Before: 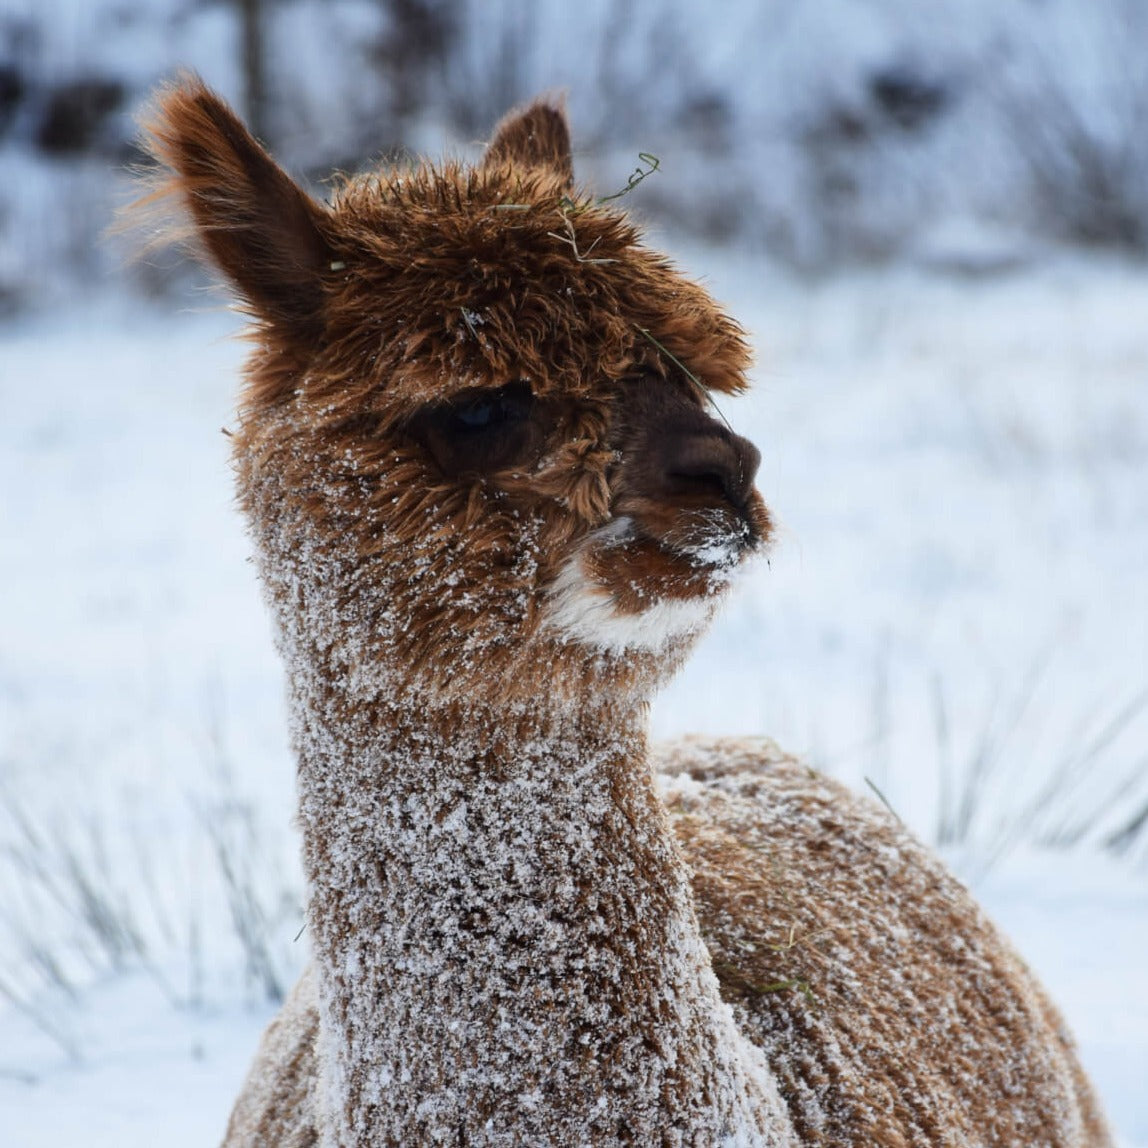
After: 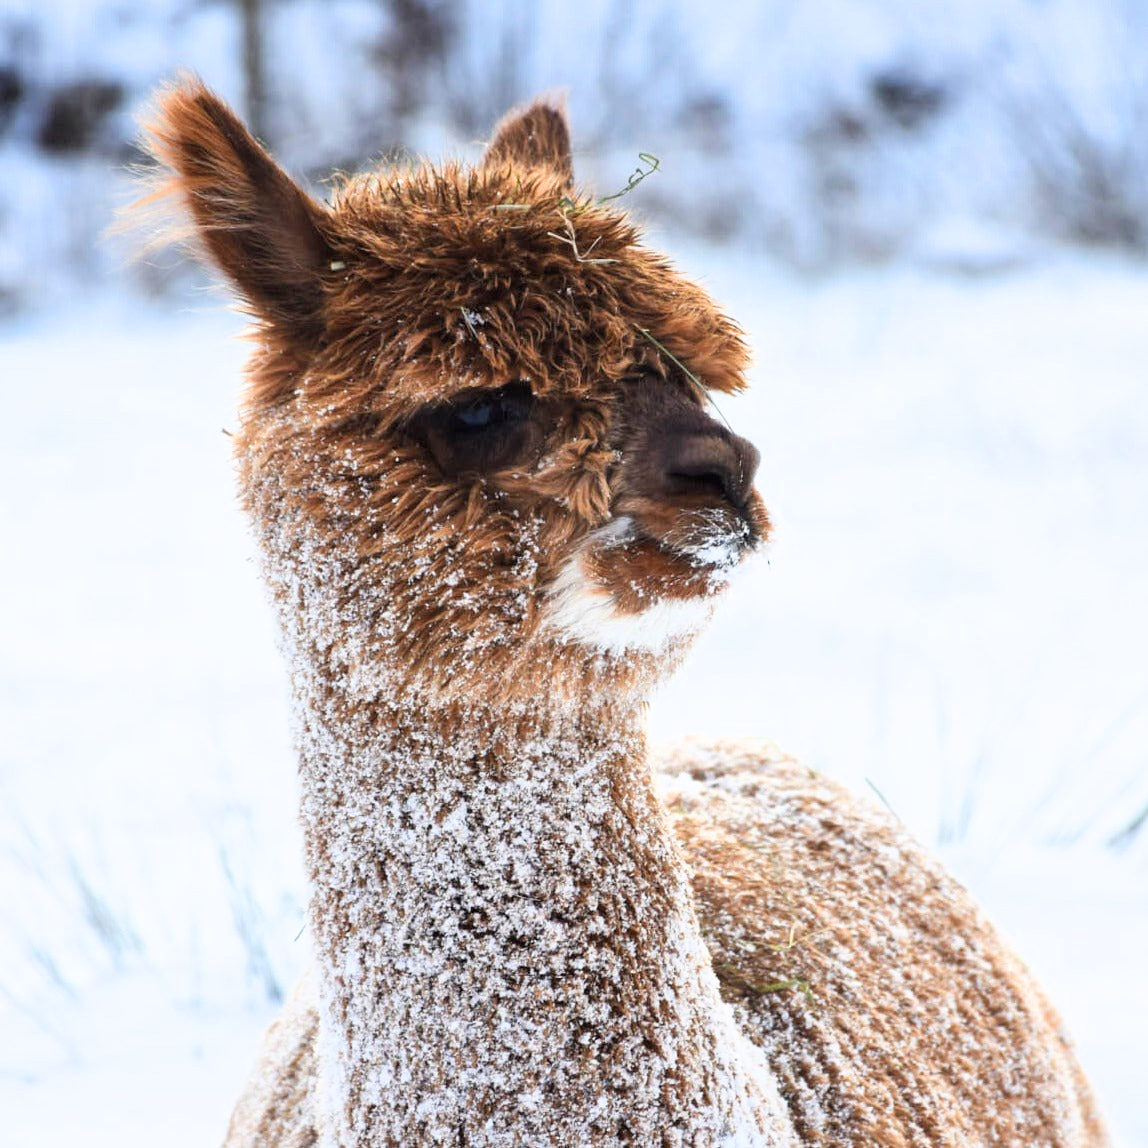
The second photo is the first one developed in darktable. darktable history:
levels: white 99.97%
exposure: black level correction 0, exposure 1.389 EV, compensate exposure bias true, compensate highlight preservation false
filmic rgb: middle gray luminance 18.25%, black relative exposure -11.12 EV, white relative exposure 3.71 EV, threshold 5.96 EV, target black luminance 0%, hardness 5.86, latitude 57.5%, contrast 0.965, shadows ↔ highlights balance 49.76%, color science v6 (2022), enable highlight reconstruction true
